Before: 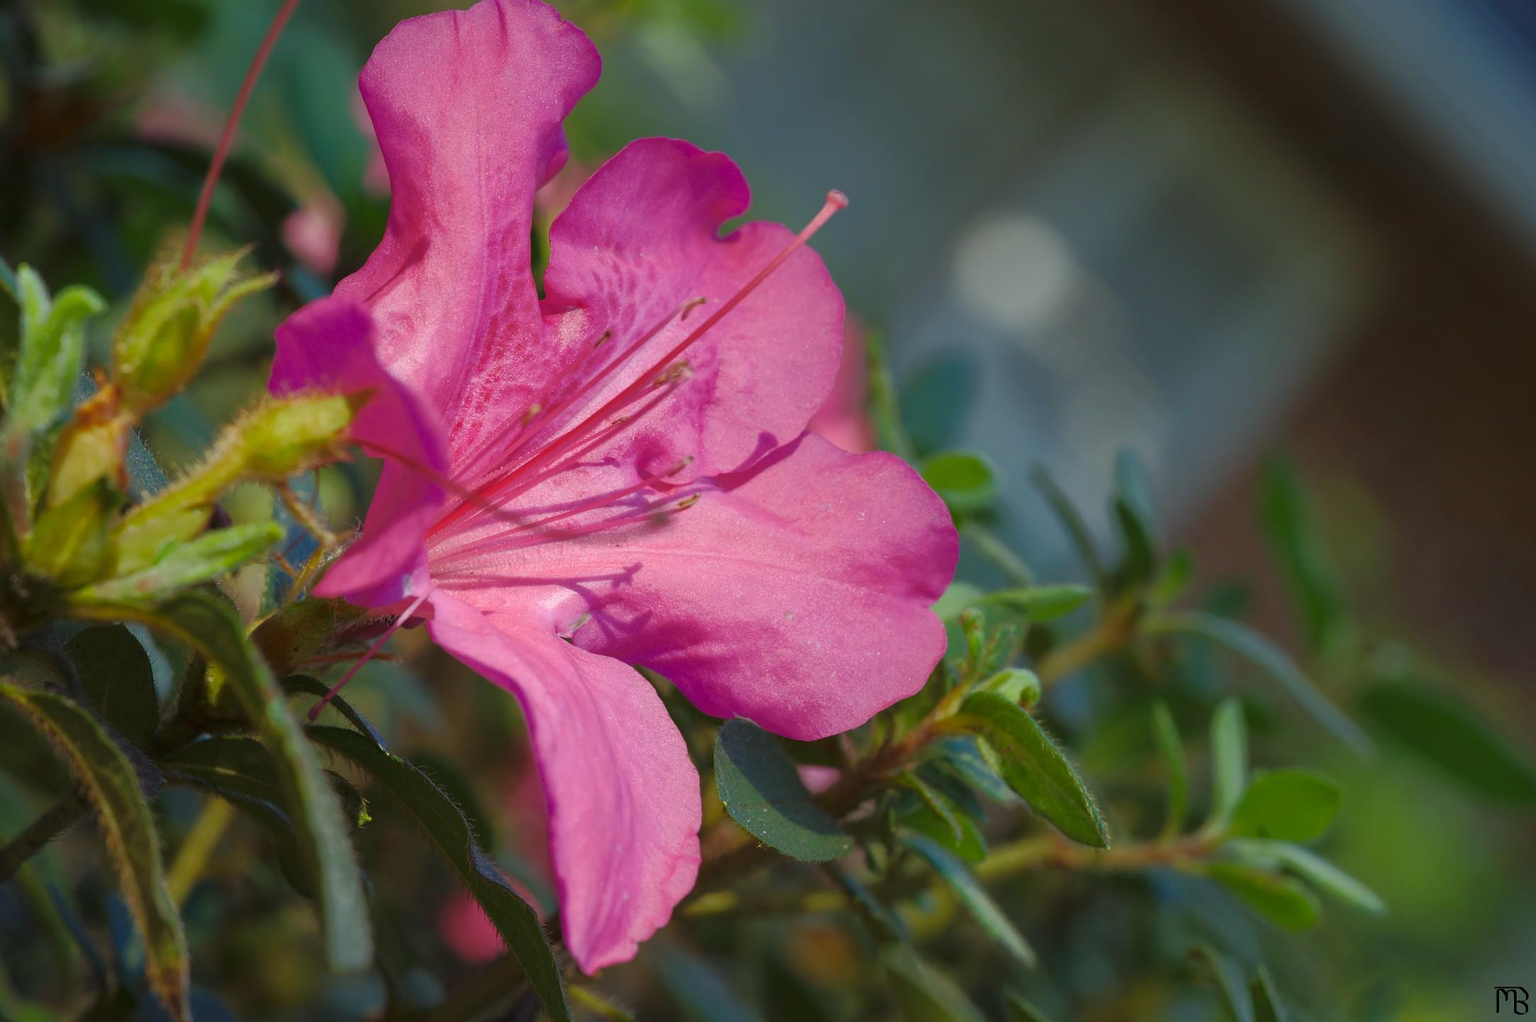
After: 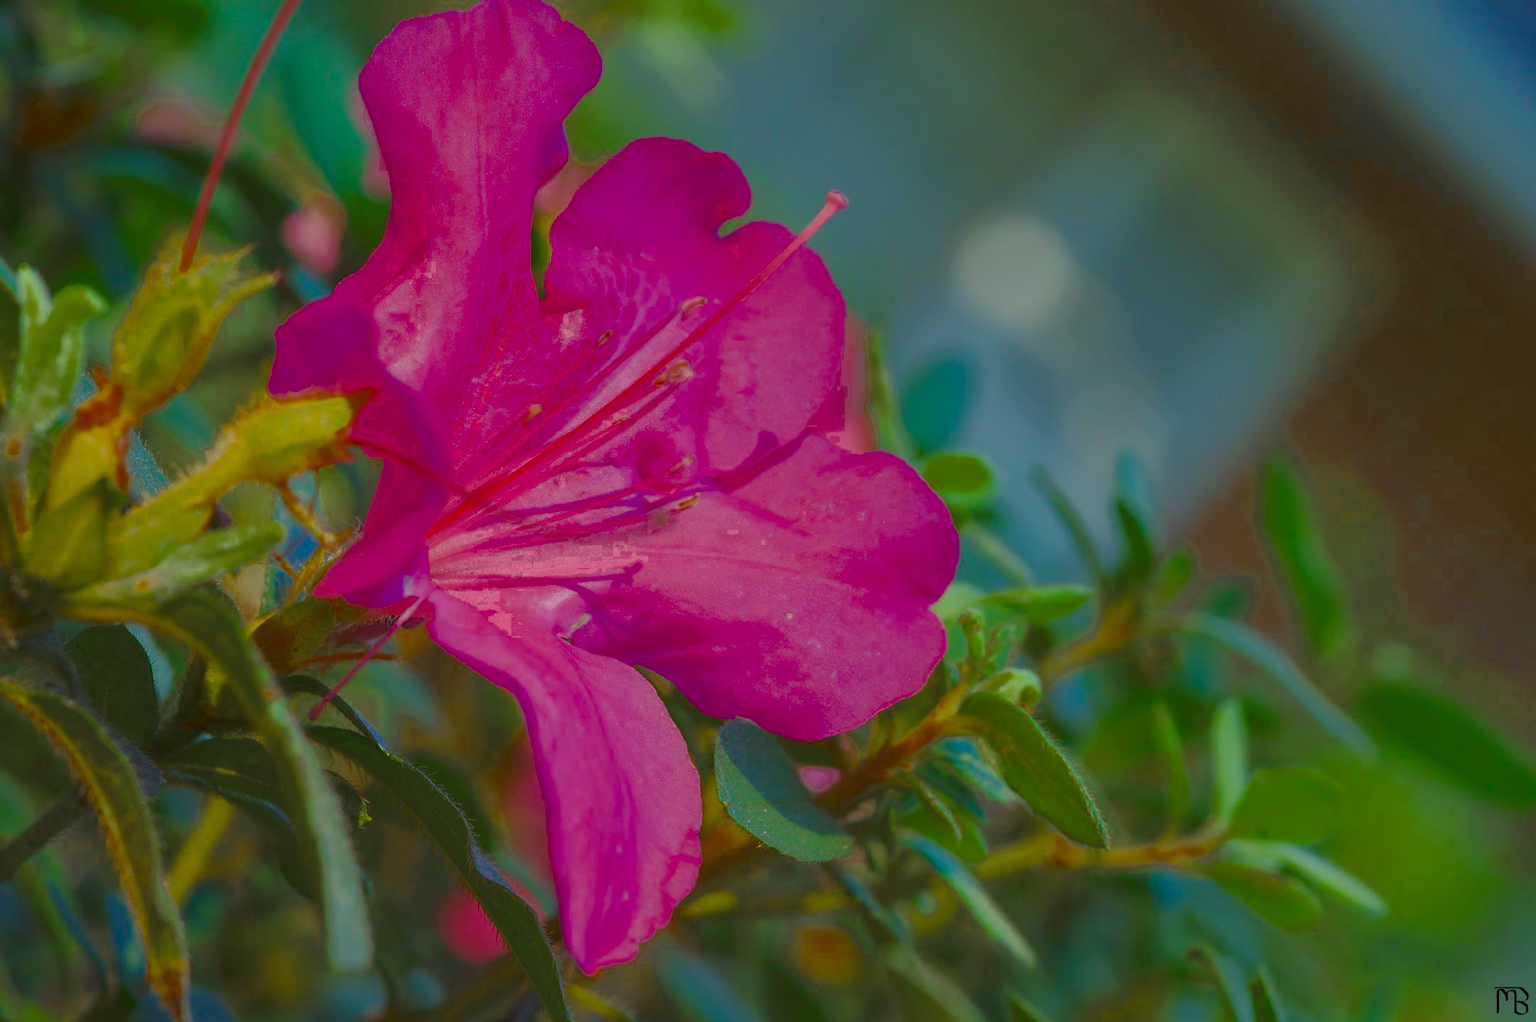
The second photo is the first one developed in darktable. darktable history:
shadows and highlights: shadows 25.6, highlights -23.52
color zones: curves: ch0 [(0.11, 0.396) (0.195, 0.36) (0.25, 0.5) (0.303, 0.412) (0.357, 0.544) (0.75, 0.5) (0.967, 0.328)]; ch1 [(0, 0.468) (0.112, 0.512) (0.202, 0.6) (0.25, 0.5) (0.307, 0.352) (0.357, 0.544) (0.75, 0.5) (0.963, 0.524)]
color balance rgb: shadows lift › luminance -7.718%, shadows lift › chroma 2.186%, shadows lift › hue 162.76°, perceptual saturation grading › global saturation 25.224%, global vibrance 23.4%, contrast -25.506%
